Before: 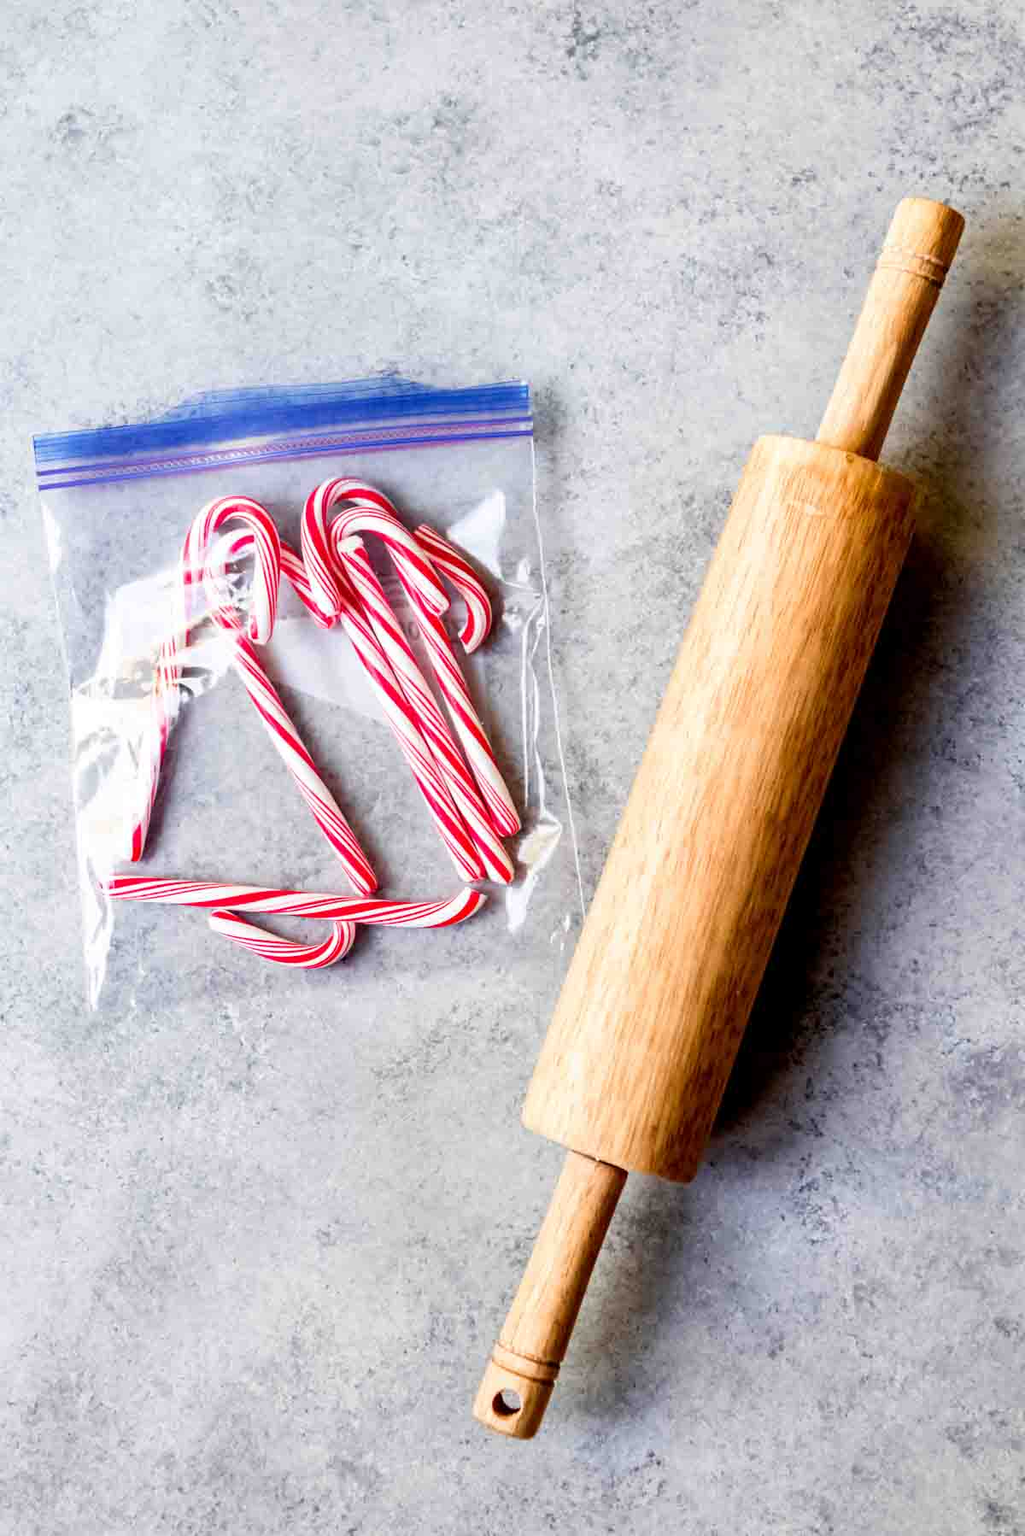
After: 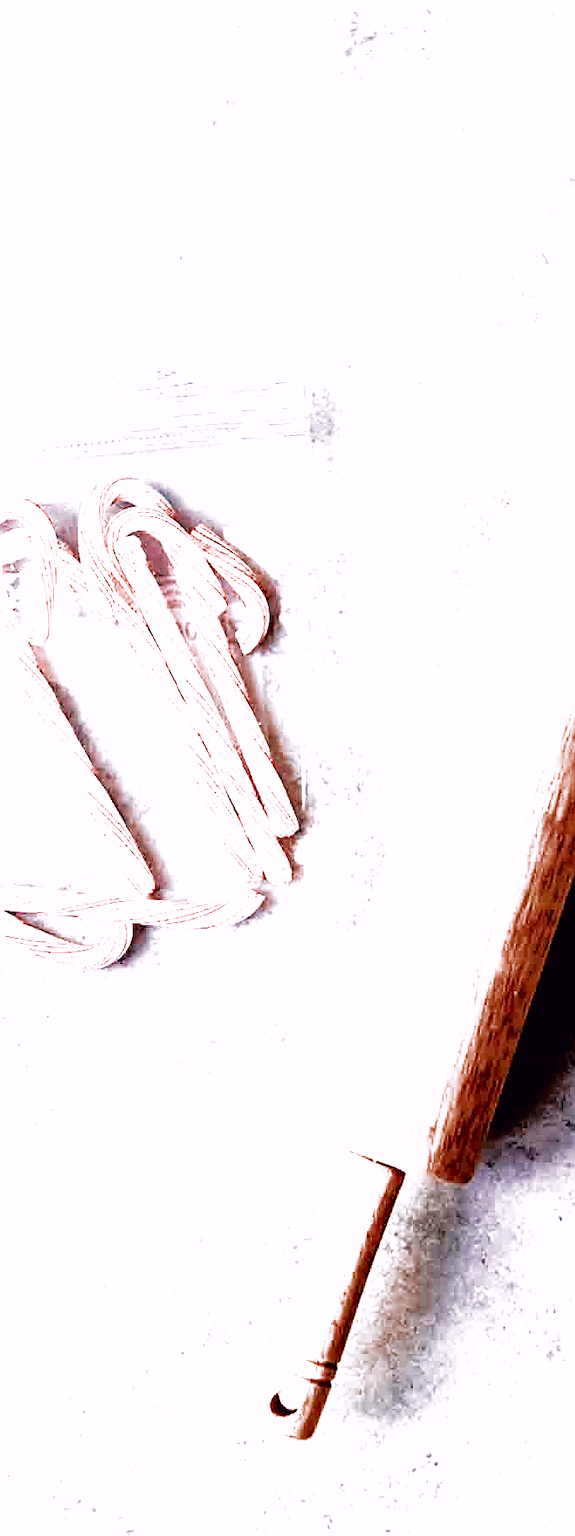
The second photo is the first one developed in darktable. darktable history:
tone equalizer: -8 EV -0.446 EV, -7 EV -0.414 EV, -6 EV -0.371 EV, -5 EV -0.197 EV, -3 EV 0.192 EV, -2 EV 0.361 EV, -1 EV 0.391 EV, +0 EV 0.431 EV, mask exposure compensation -0.506 EV
exposure: black level correction 0, exposure 1.2 EV, compensate exposure bias true, compensate highlight preservation false
crop: left 21.832%, right 22.032%, bottom 0.005%
sharpen: on, module defaults
color zones: curves: ch0 [(0, 0.5) (0.125, 0.4) (0.25, 0.5) (0.375, 0.4) (0.5, 0.4) (0.625, 0.35) (0.75, 0.35) (0.875, 0.5)]; ch1 [(0, 0.35) (0.125, 0.45) (0.25, 0.35) (0.375, 0.35) (0.5, 0.35) (0.625, 0.35) (0.75, 0.45) (0.875, 0.35)]; ch2 [(0, 0.6) (0.125, 0.5) (0.25, 0.5) (0.375, 0.6) (0.5, 0.6) (0.625, 0.5) (0.75, 0.5) (0.875, 0.5)]
filmic rgb: black relative exposure -7.96 EV, white relative exposure 2.47 EV, hardness 6.33, color science v5 (2021), contrast in shadows safe, contrast in highlights safe
tone curve: curves: ch0 [(0, 0) (0.126, 0.061) (0.362, 0.382) (0.498, 0.498) (0.706, 0.712) (1, 1)]; ch1 [(0, 0) (0.5, 0.522) (0.55, 0.586) (1, 1)]; ch2 [(0, 0) (0.44, 0.424) (0.5, 0.482) (0.537, 0.538) (1, 1)], color space Lab, independent channels, preserve colors none
